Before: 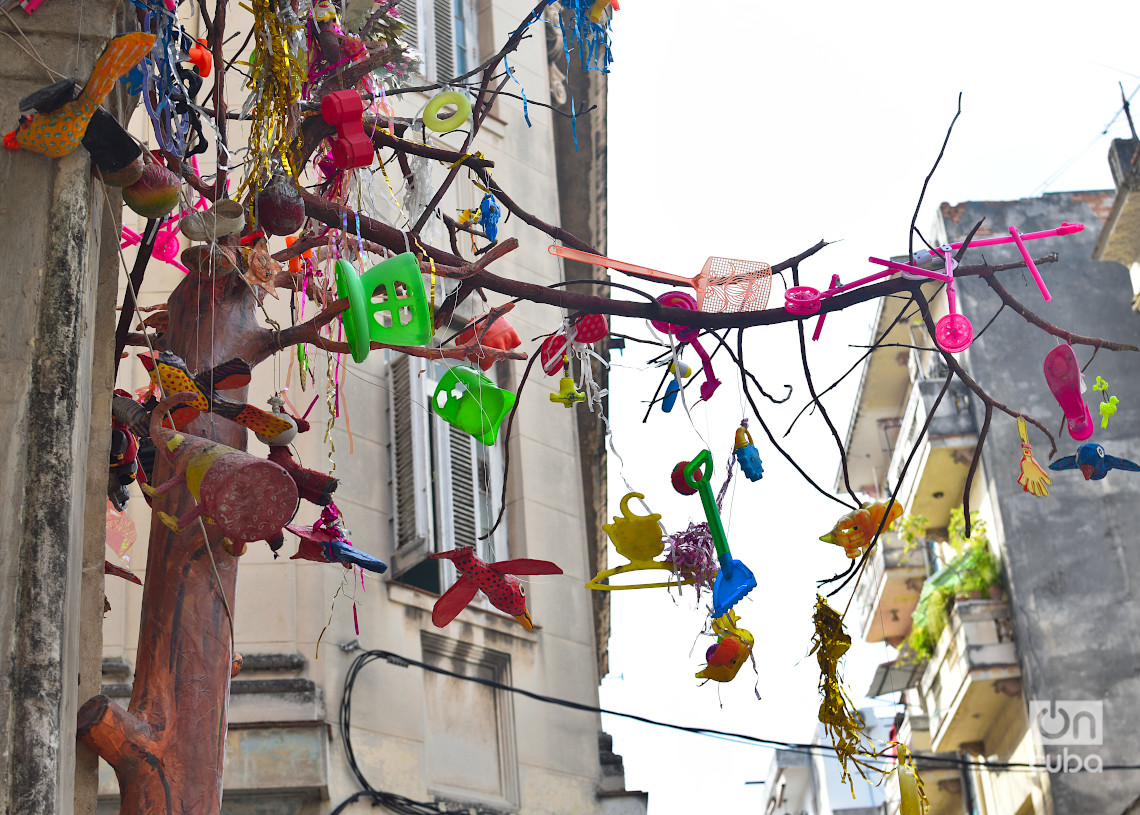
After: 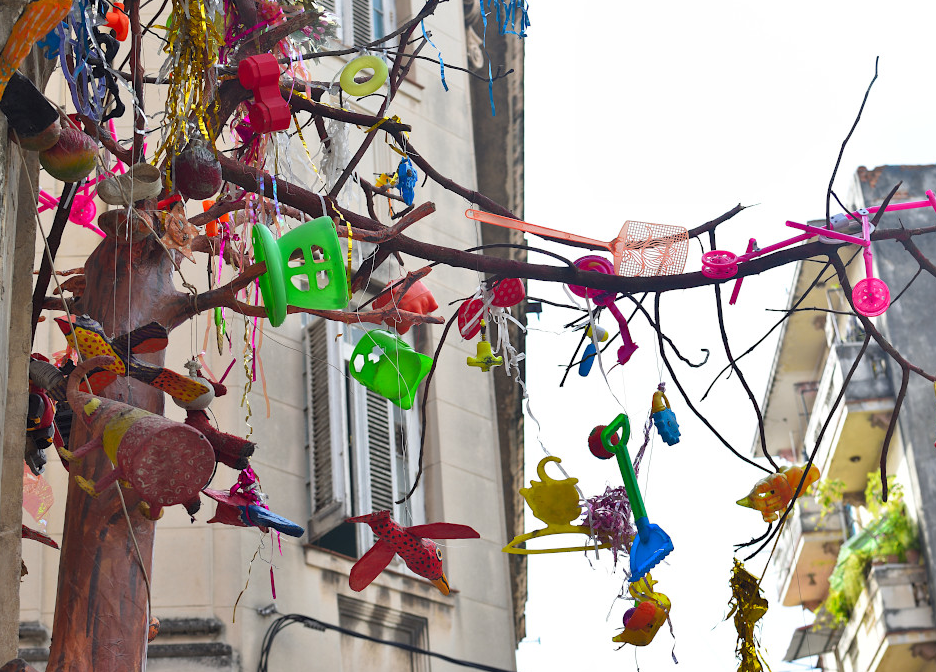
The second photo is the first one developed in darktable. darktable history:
tone equalizer: -8 EV -0.561 EV, edges refinement/feathering 500, mask exposure compensation -1.57 EV, preserve details no
crop and rotate: left 7.324%, top 4.464%, right 10.555%, bottom 12.993%
